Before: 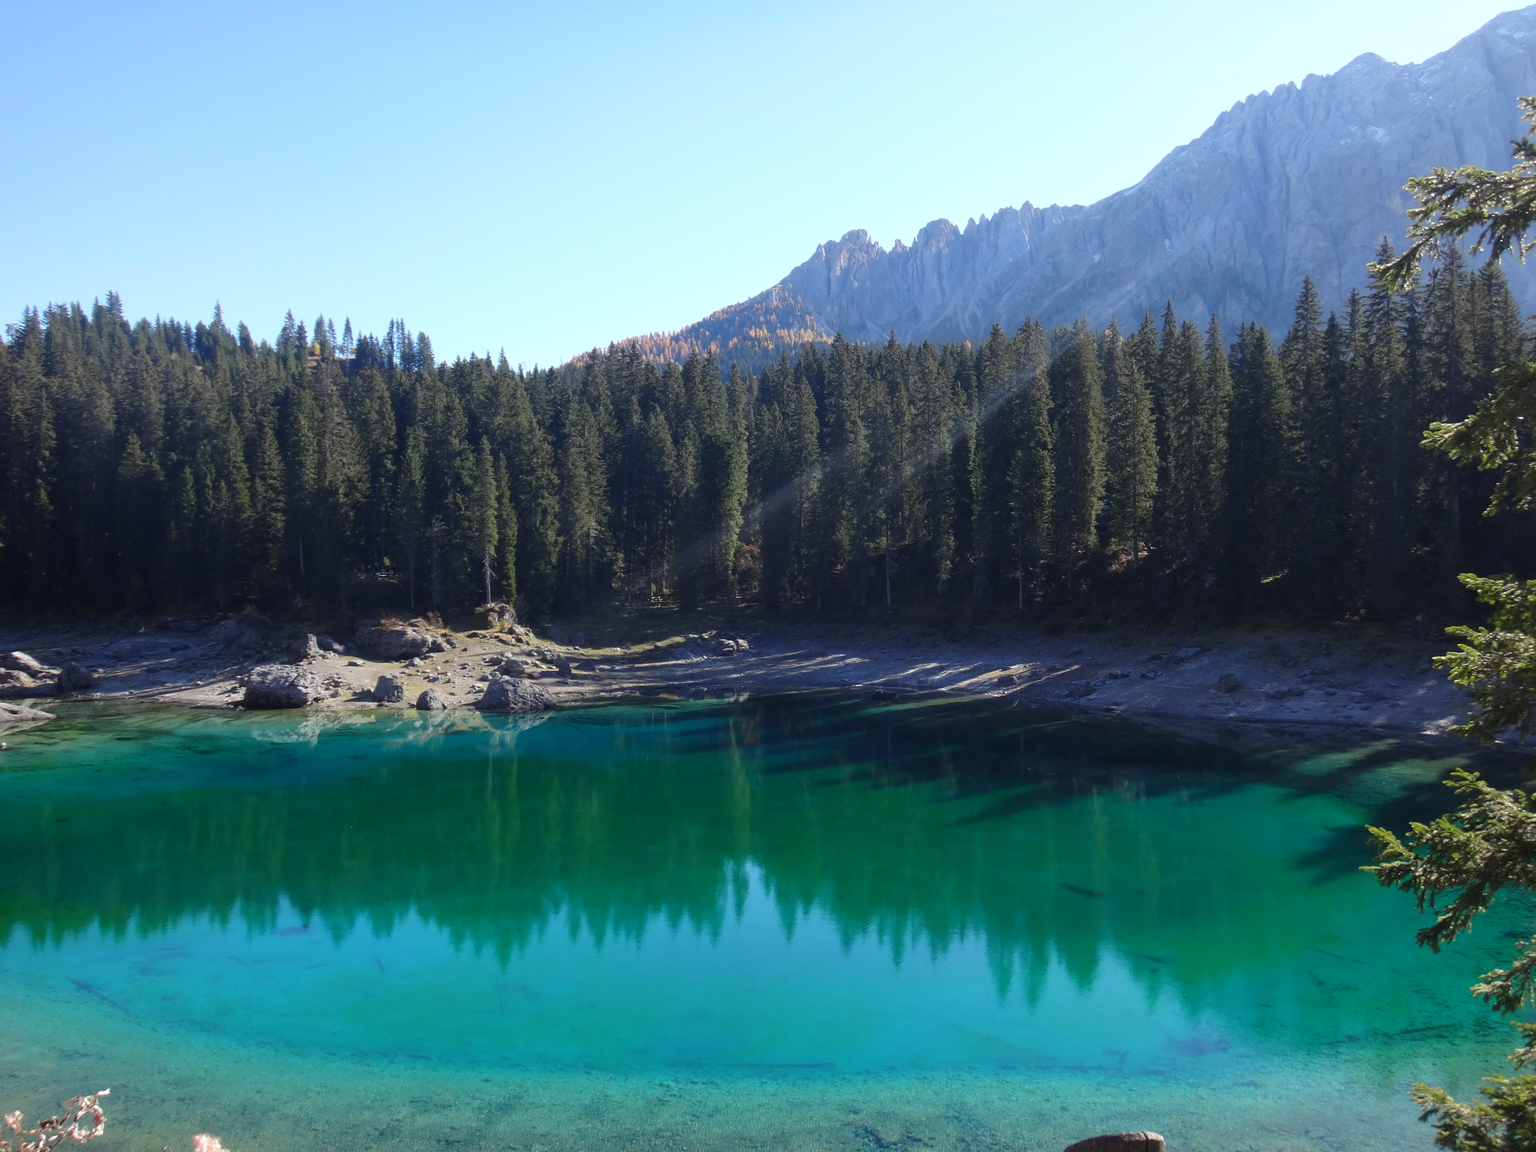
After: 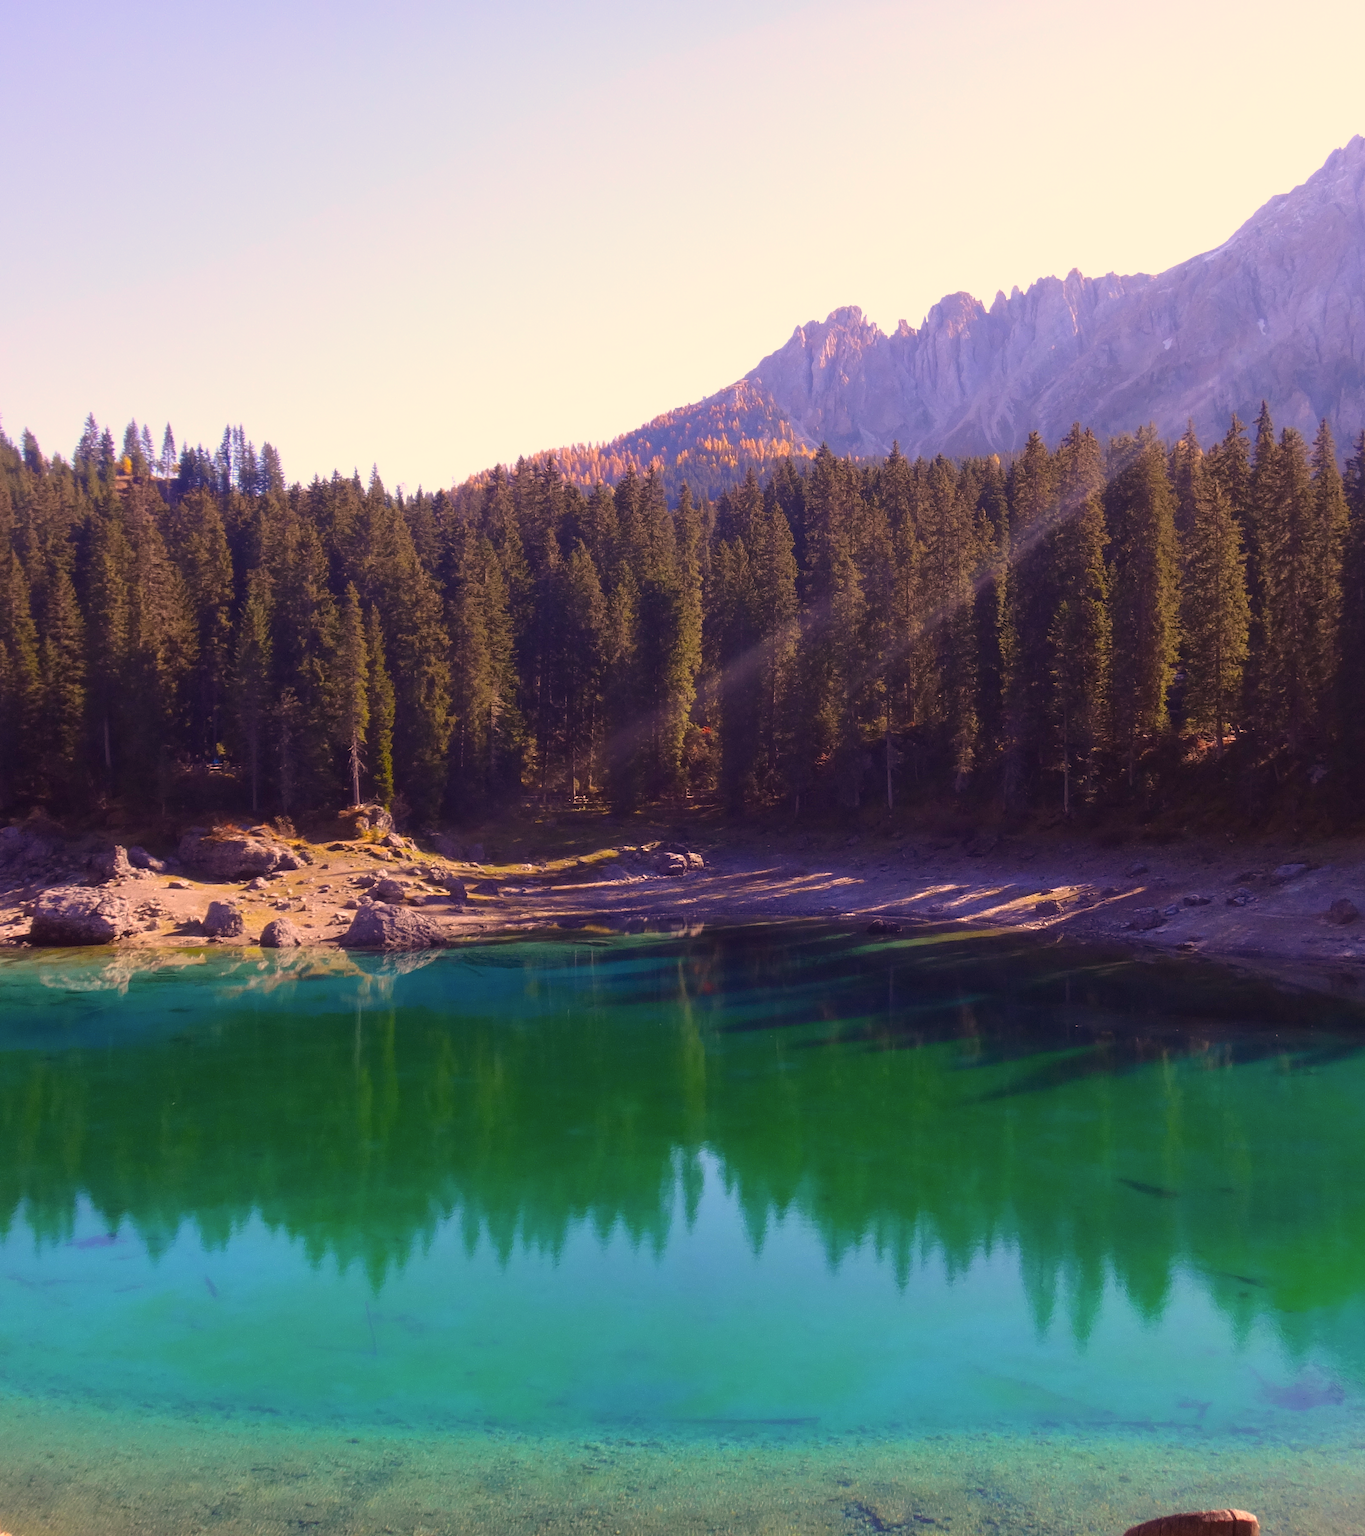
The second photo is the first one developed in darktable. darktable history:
color correction: highlights a* 21.88, highlights b* 22.25
color balance rgb: linear chroma grading › global chroma 15%, perceptual saturation grading › global saturation 30%
crop and rotate: left 14.436%, right 18.898%
rgb levels: mode RGB, independent channels, levels [[0, 0.474, 1], [0, 0.5, 1], [0, 0.5, 1]]
